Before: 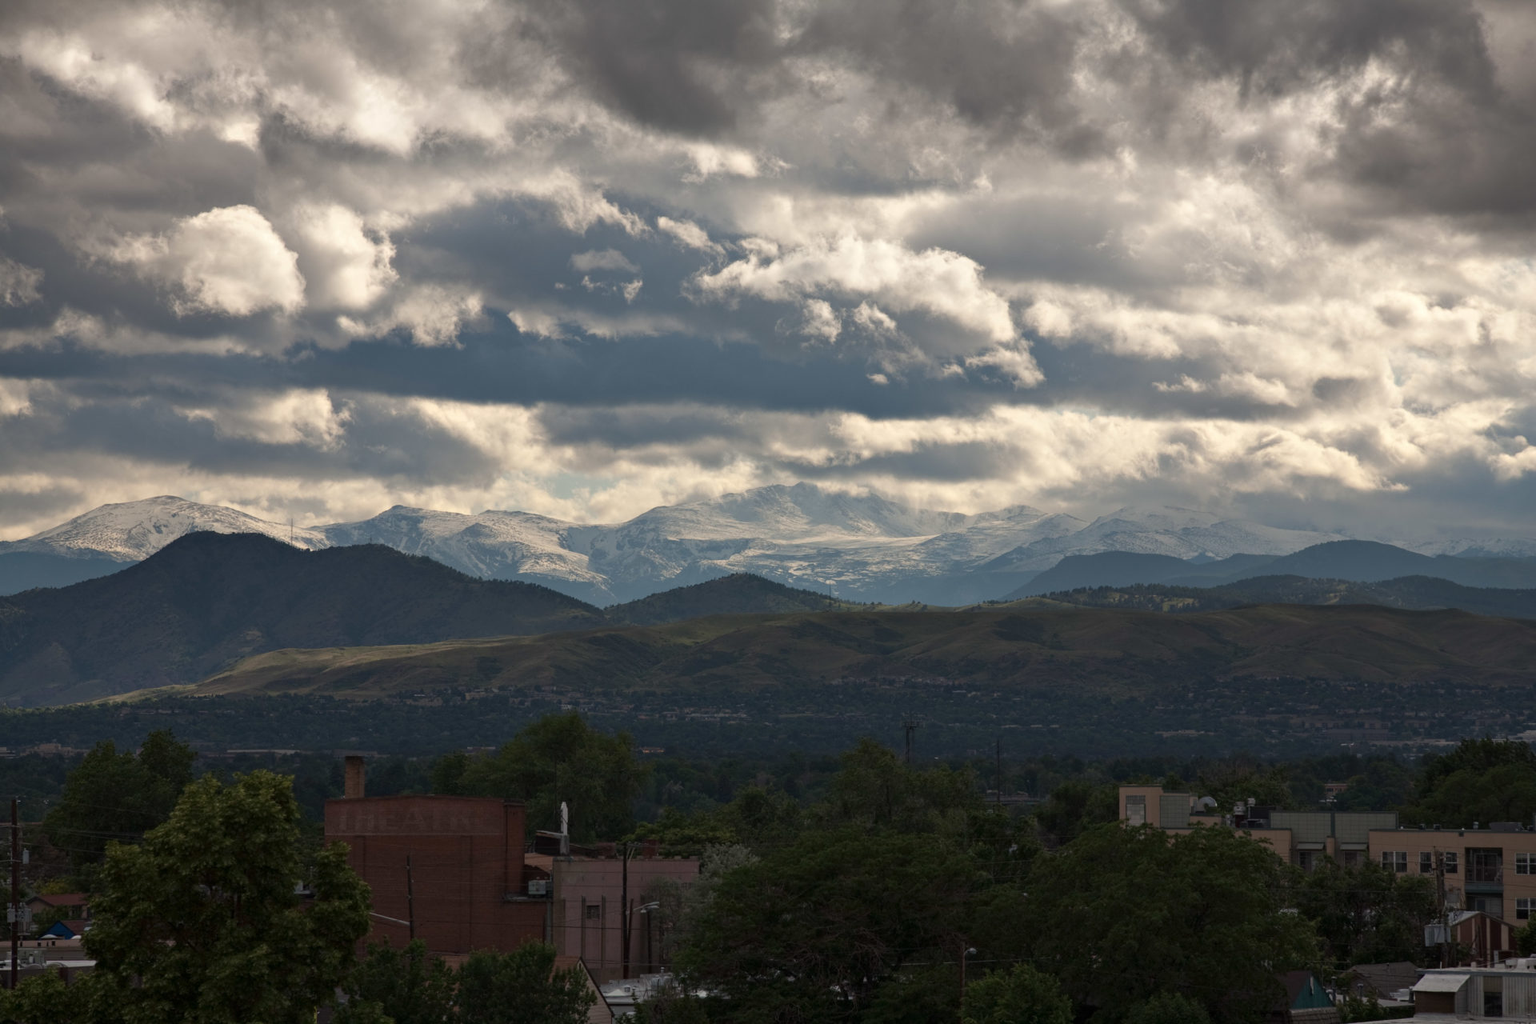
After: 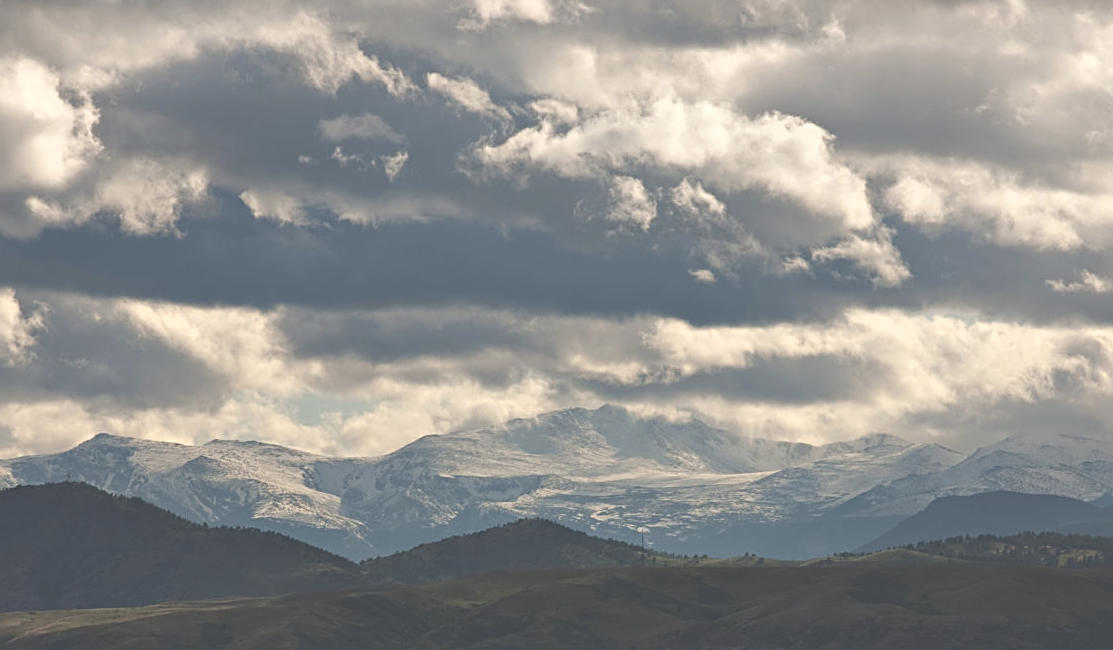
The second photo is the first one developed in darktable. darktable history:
sharpen: radius 2.742
crop: left 20.59%, top 15.546%, right 21.394%, bottom 33.661%
exposure: black level correction -0.042, exposure 0.061 EV, compensate highlight preservation false
